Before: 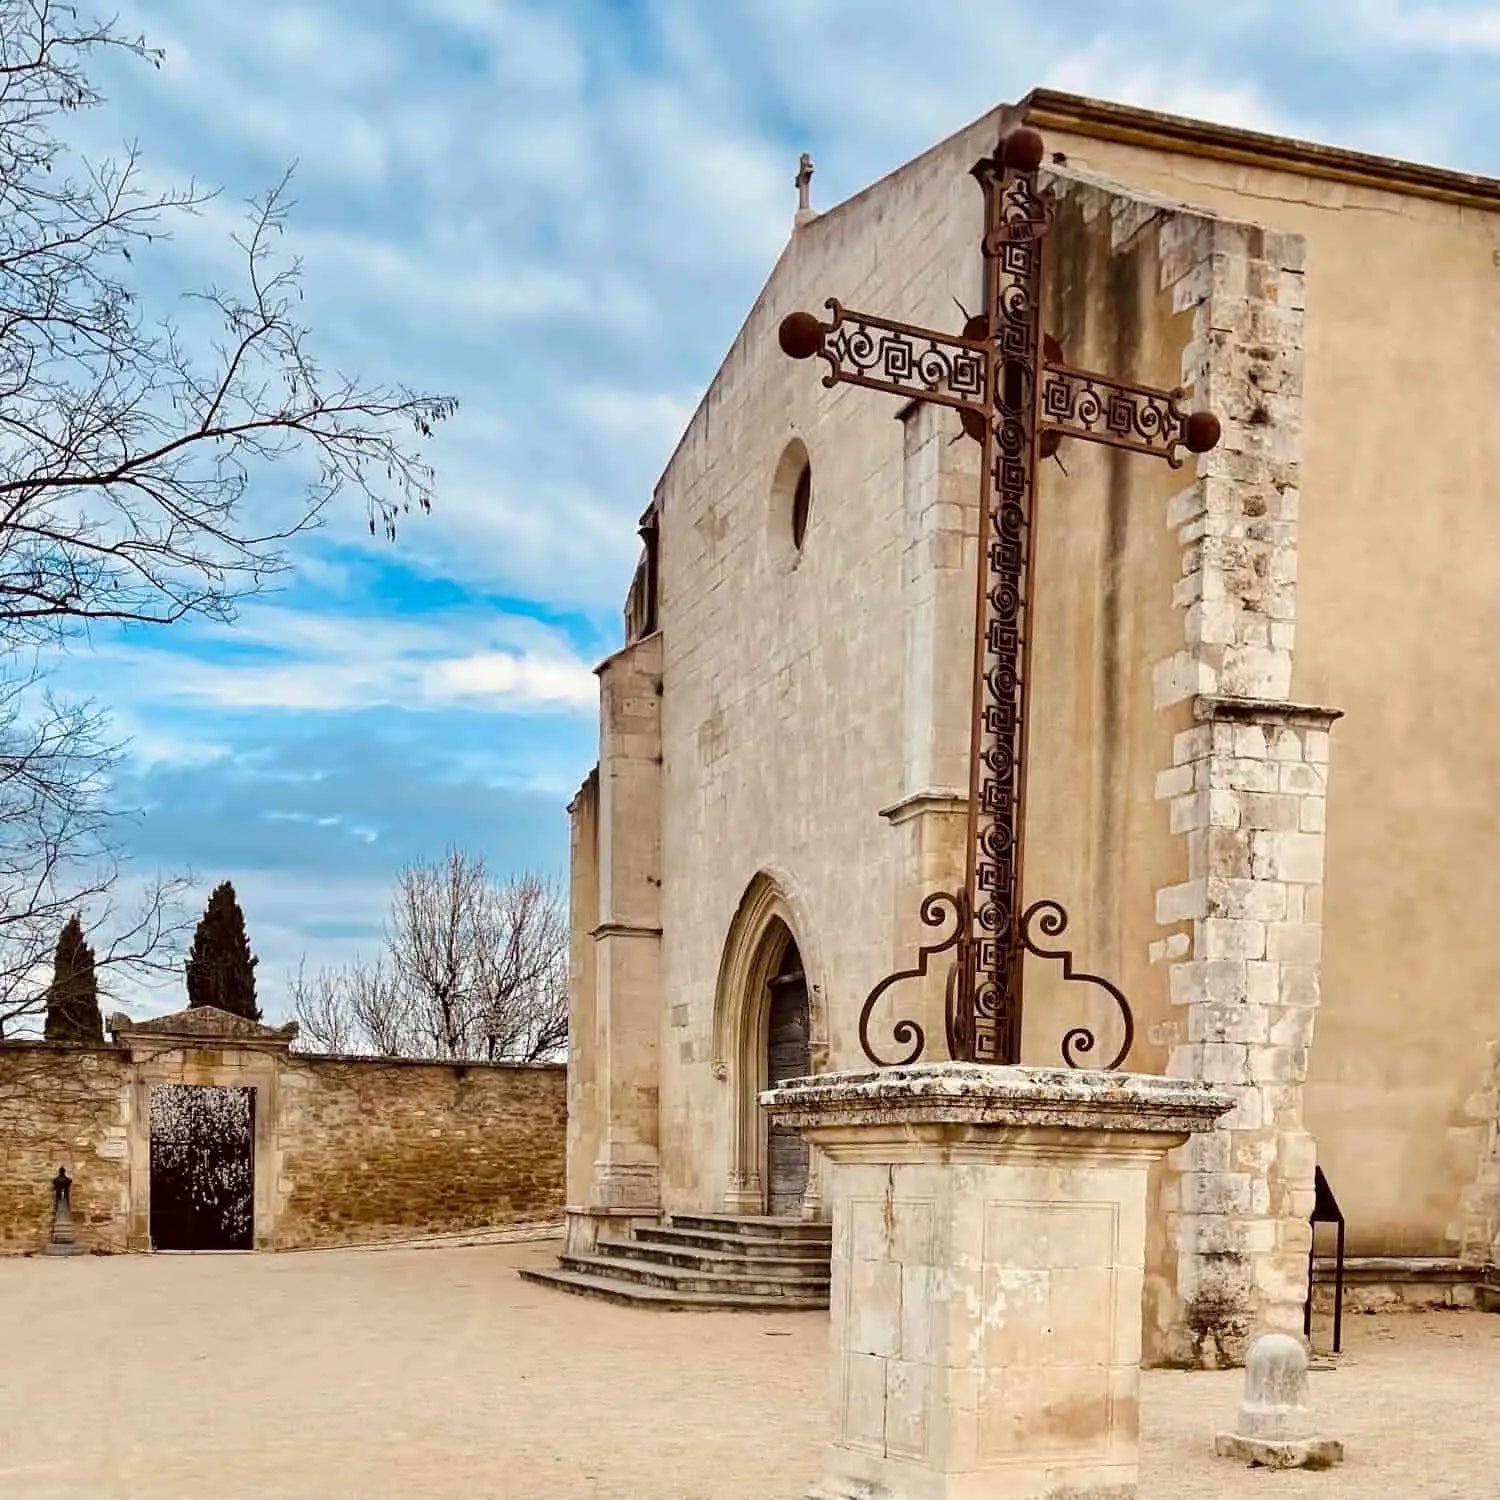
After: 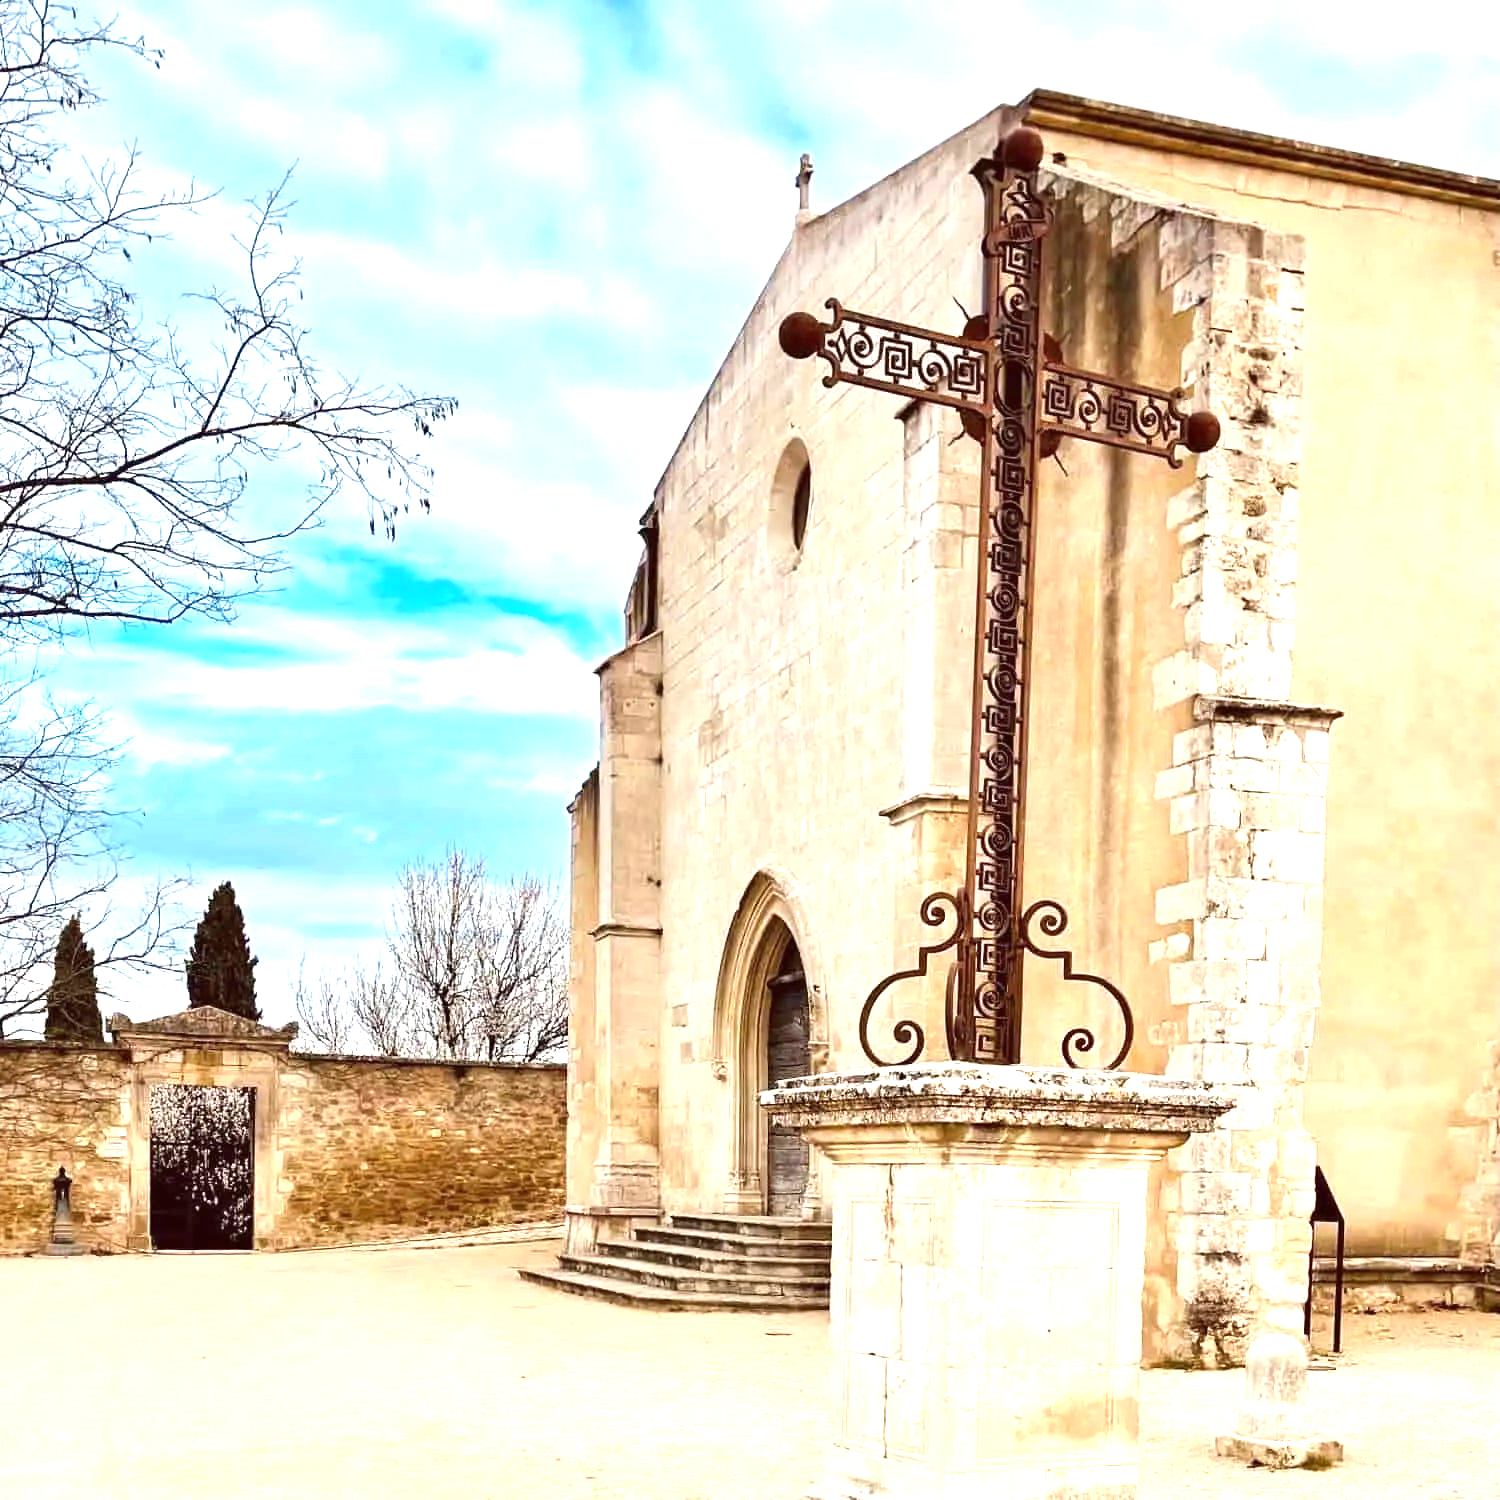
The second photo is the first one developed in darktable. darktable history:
exposure: black level correction 0, exposure 1.107 EV, compensate exposure bias true, compensate highlight preservation false
